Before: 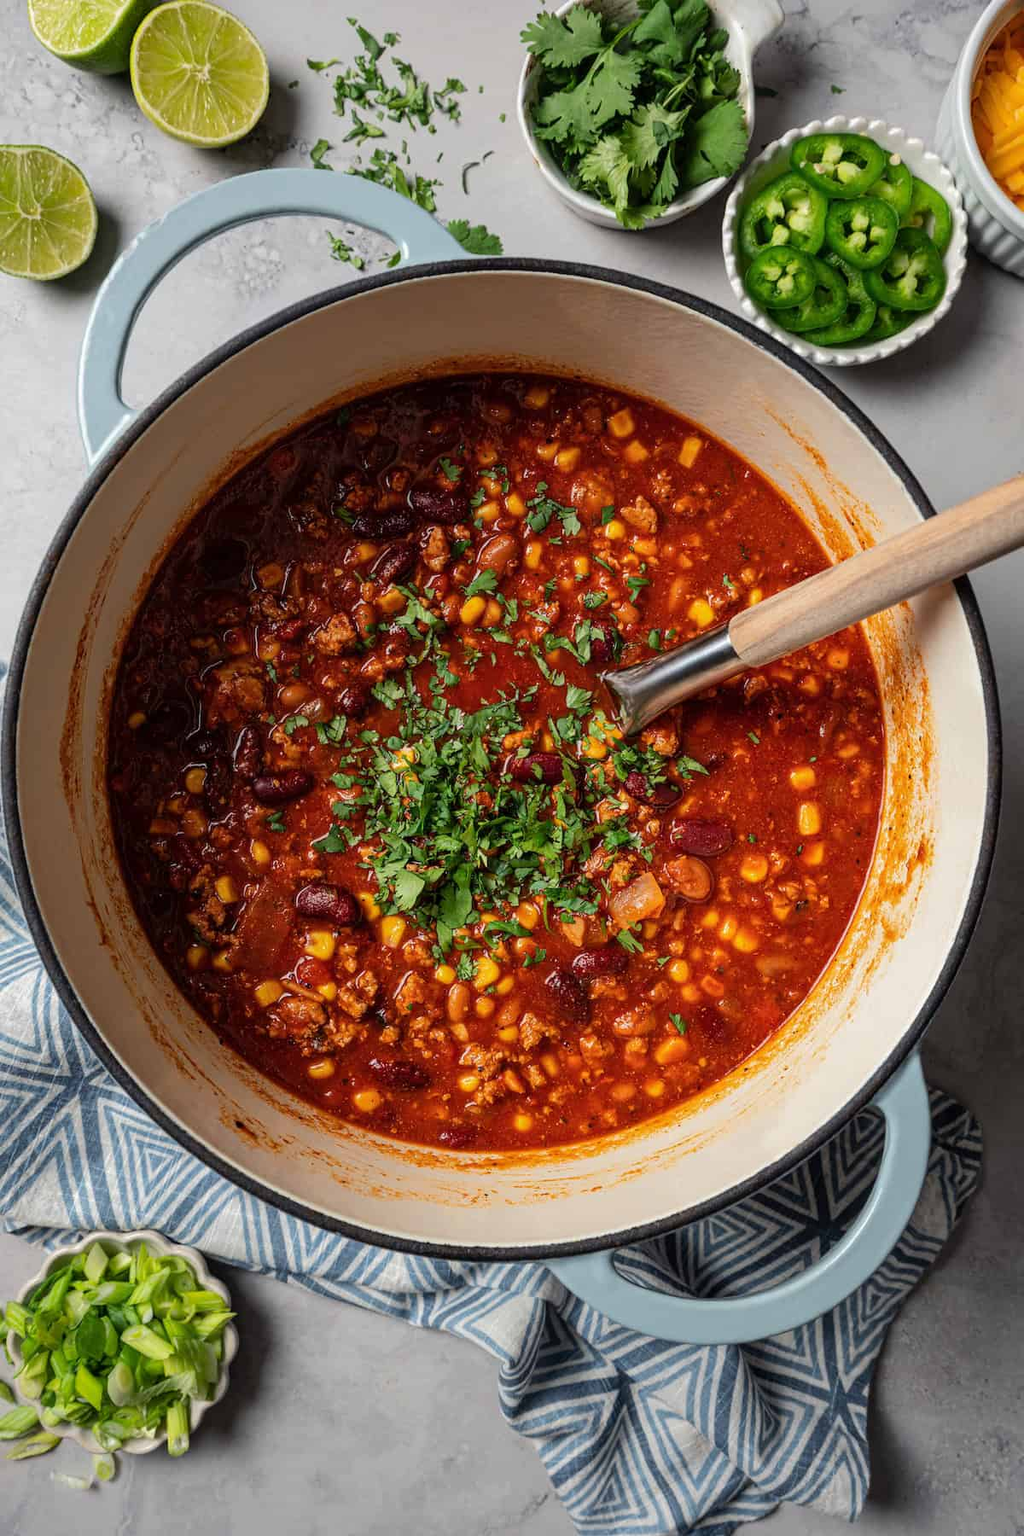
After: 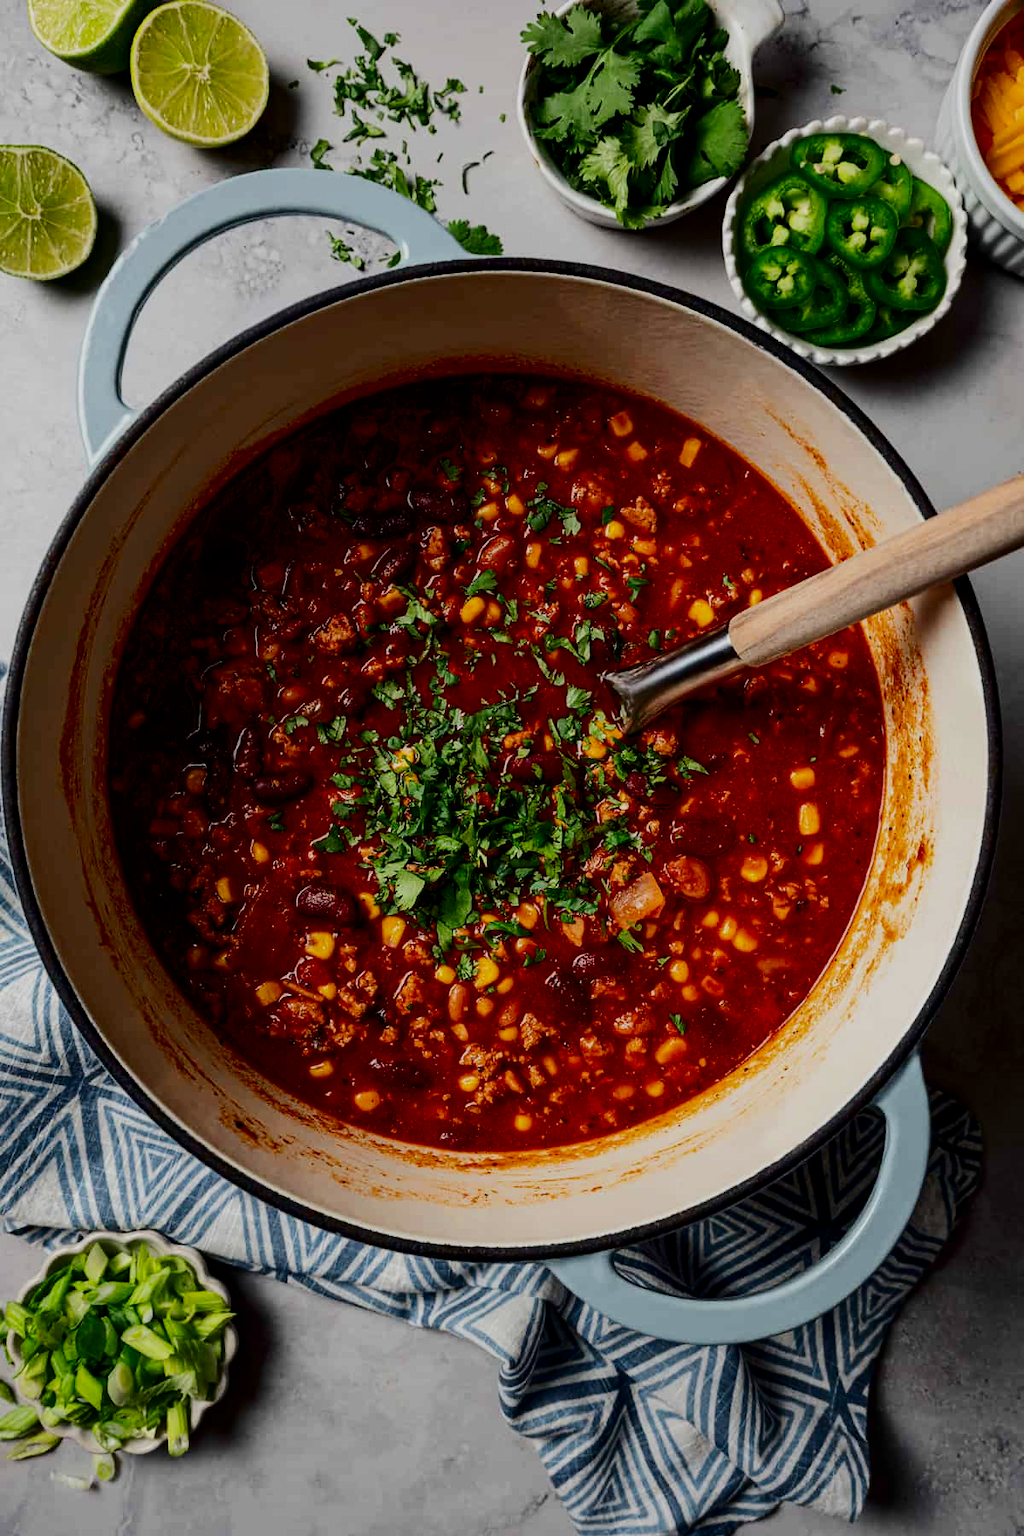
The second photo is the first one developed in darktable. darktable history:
filmic rgb: black relative exposure -7.65 EV, white relative exposure 4.56 EV, hardness 3.61
contrast brightness saturation: contrast 0.24, brightness -0.24, saturation 0.14
